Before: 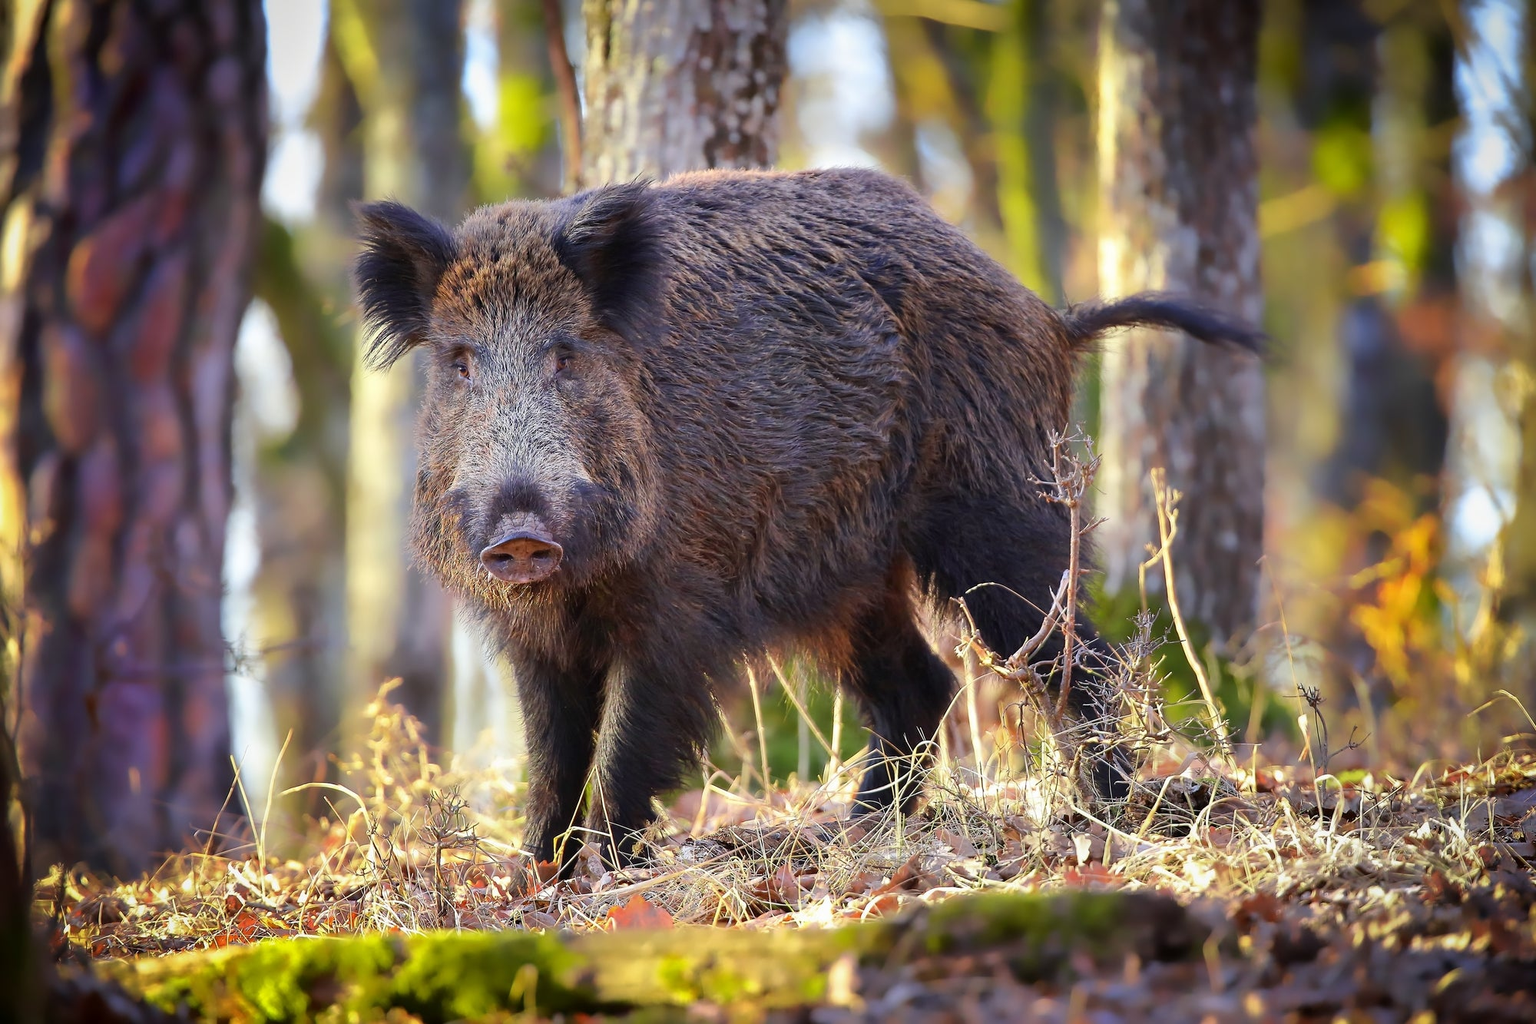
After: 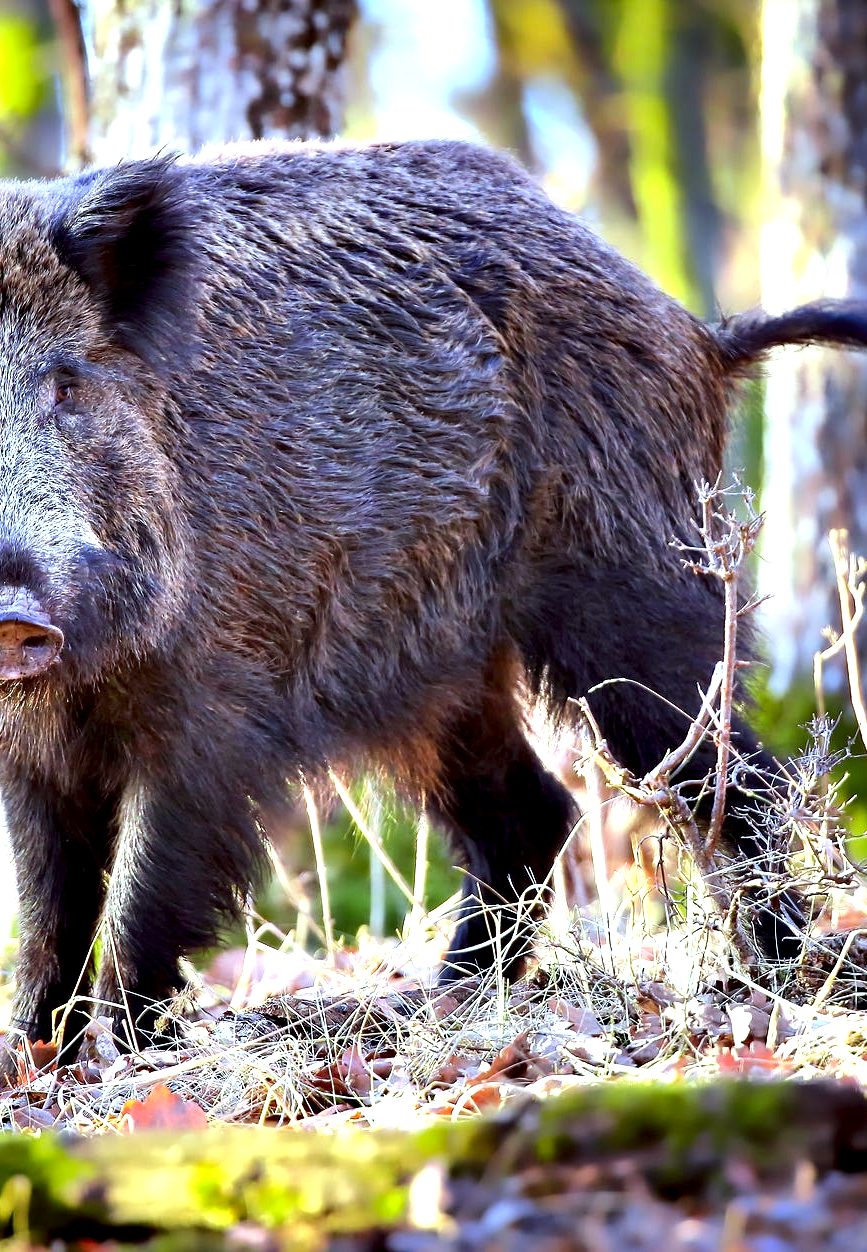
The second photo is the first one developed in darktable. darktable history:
white balance: red 0.948, green 1.02, blue 1.176
color correction: highlights a* -4.98, highlights b* -3.76, shadows a* 3.83, shadows b* 4.08
contrast equalizer: octaves 7, y [[0.6 ×6], [0.55 ×6], [0 ×6], [0 ×6], [0 ×6]]
exposure: black level correction 0, exposure 0.6 EV, compensate highlight preservation false
crop: left 33.452%, top 6.025%, right 23.155%
